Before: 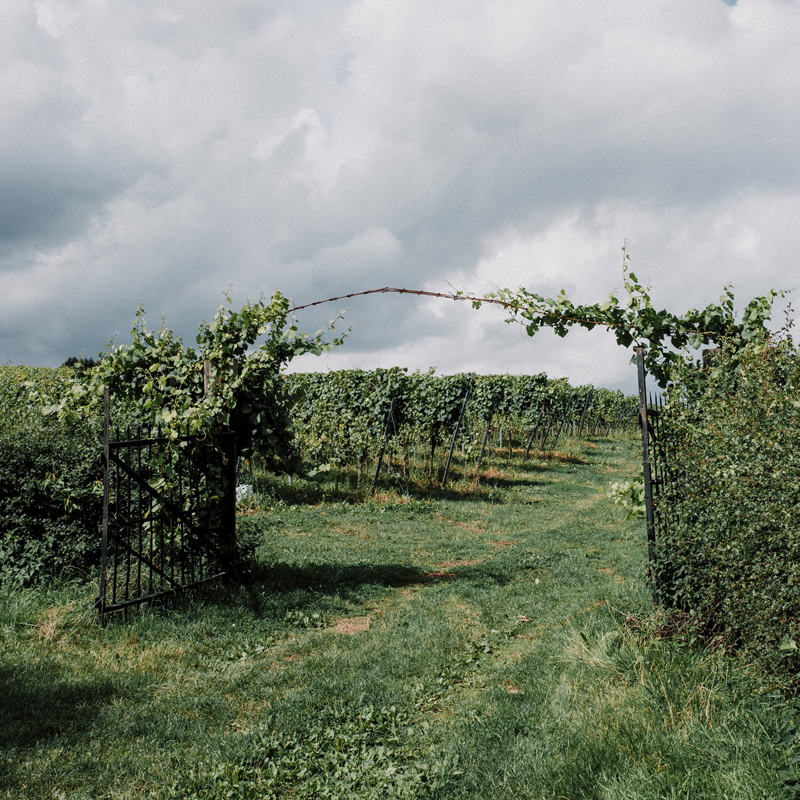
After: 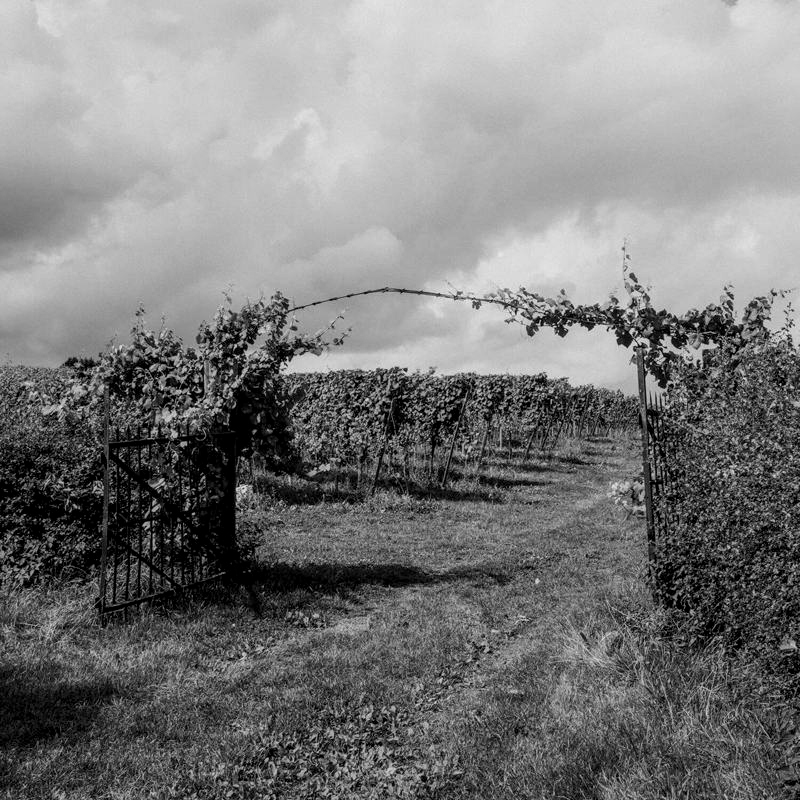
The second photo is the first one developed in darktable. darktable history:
color calibration: output gray [0.22, 0.42, 0.37, 0], gray › normalize channels true, illuminant same as pipeline (D50), adaptation XYZ, x 0.346, y 0.359, gamut compression 0
local contrast: on, module defaults
